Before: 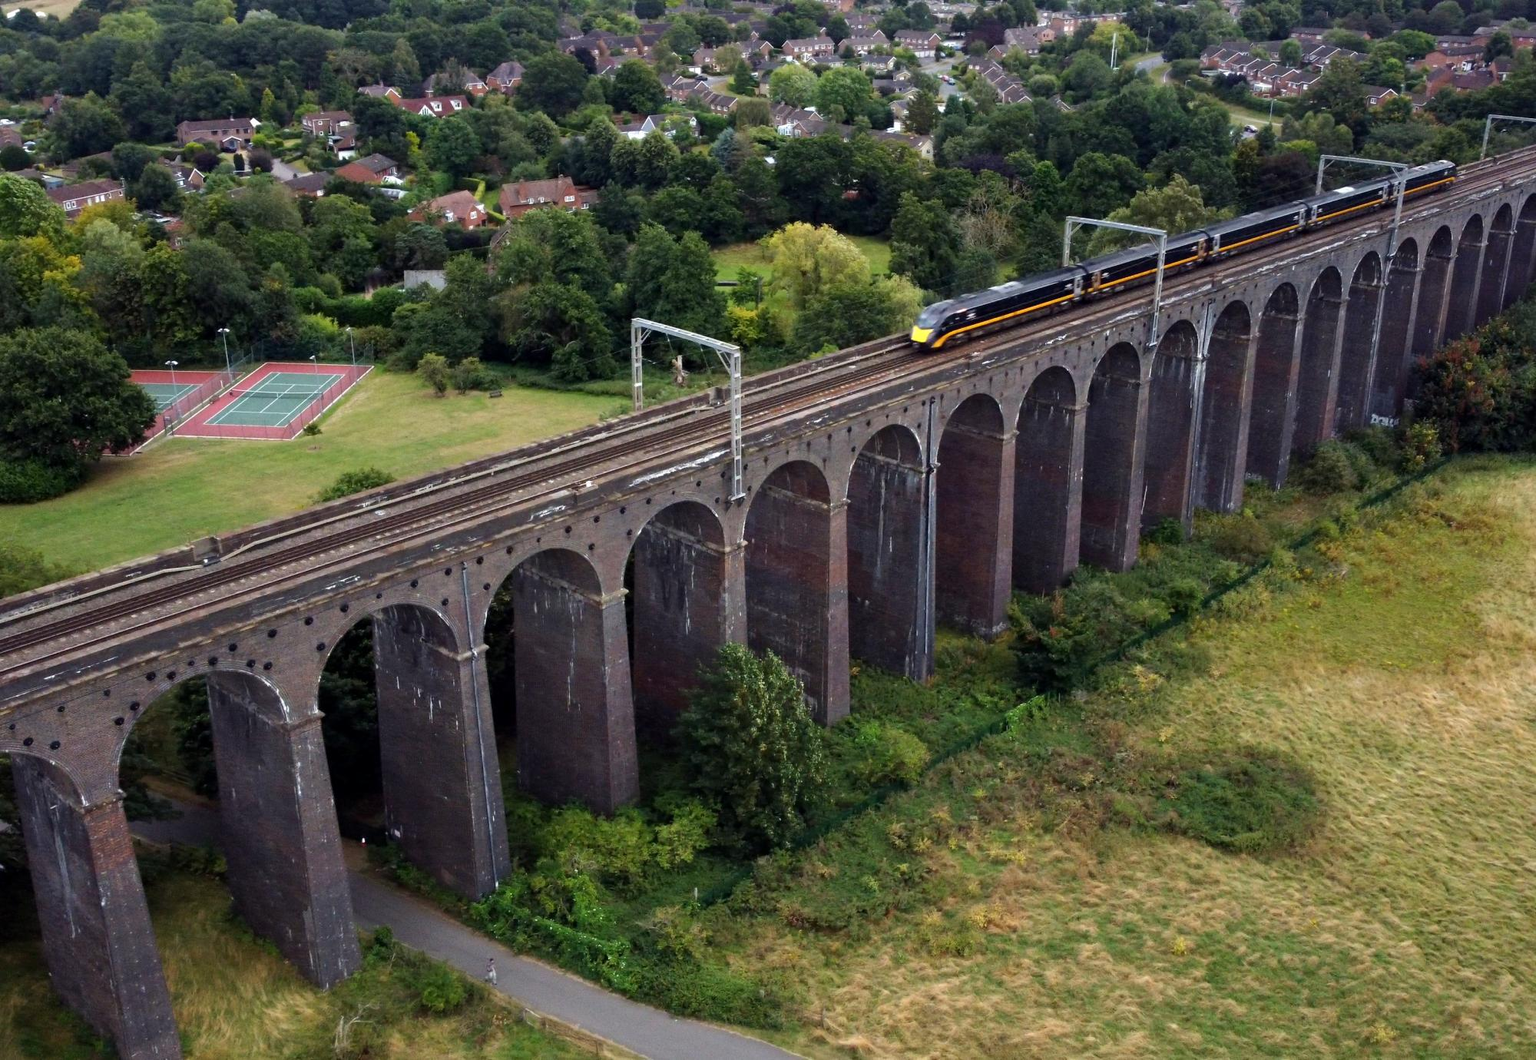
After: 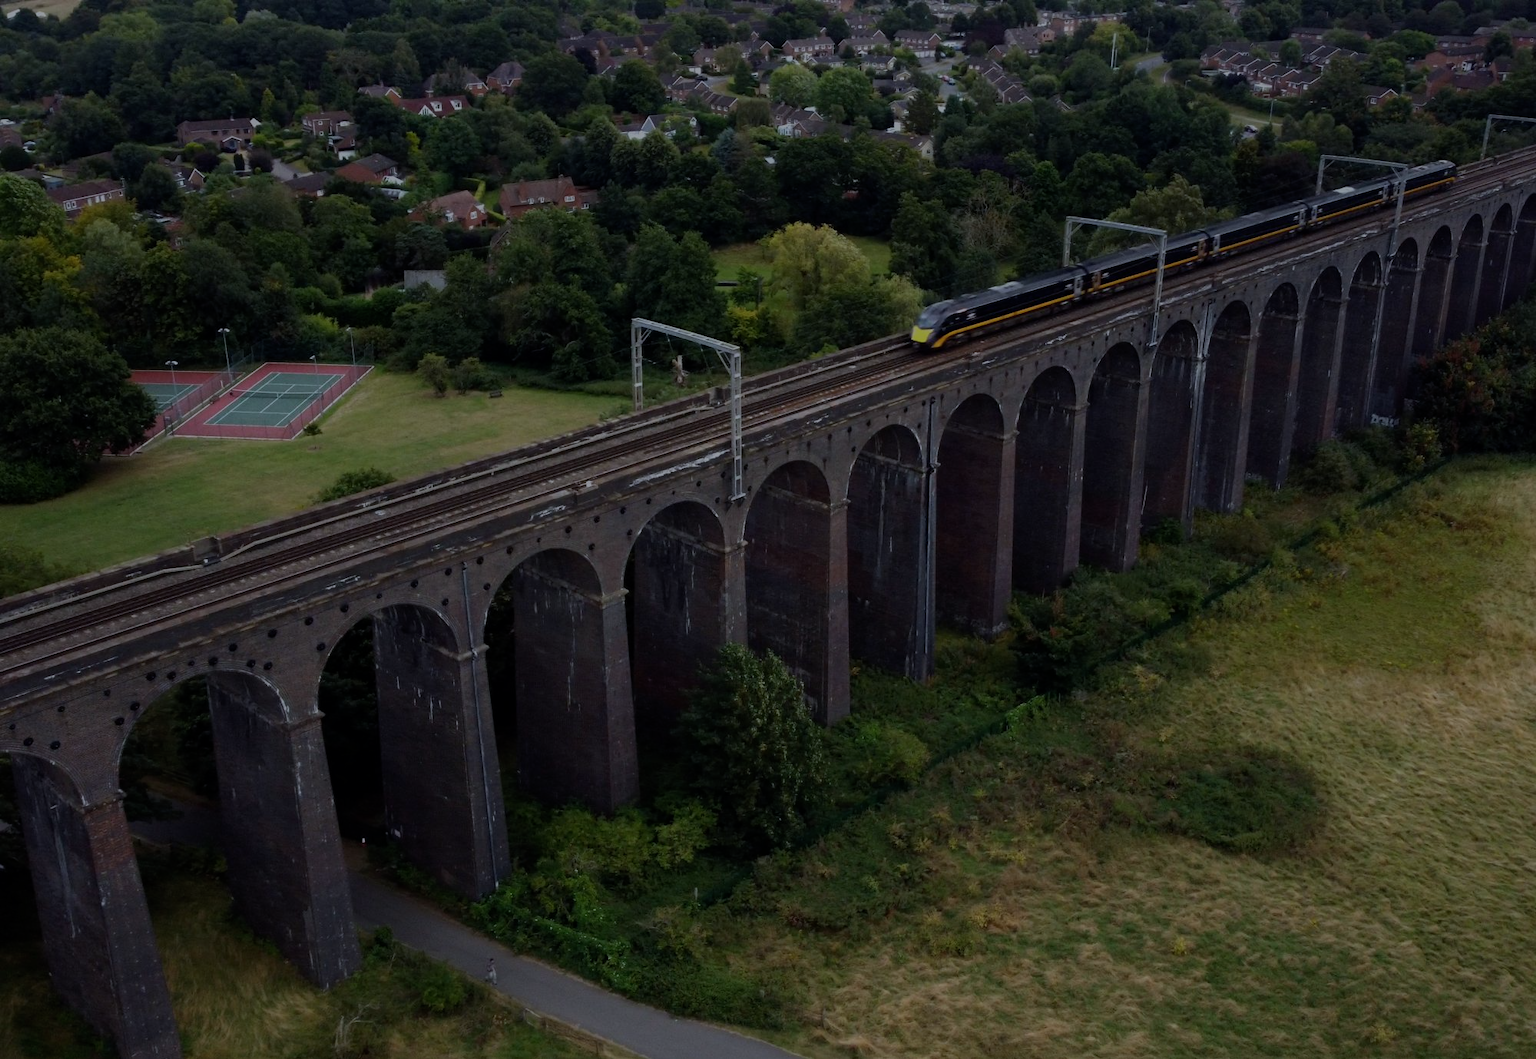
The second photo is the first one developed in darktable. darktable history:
tone equalizer: -8 EV -2 EV, -7 EV -2 EV, -6 EV -2 EV, -5 EV -2 EV, -4 EV -2 EV, -3 EV -2 EV, -2 EV -2 EV, -1 EV -1.63 EV, +0 EV -2 EV
white balance: red 0.967, blue 1.049
